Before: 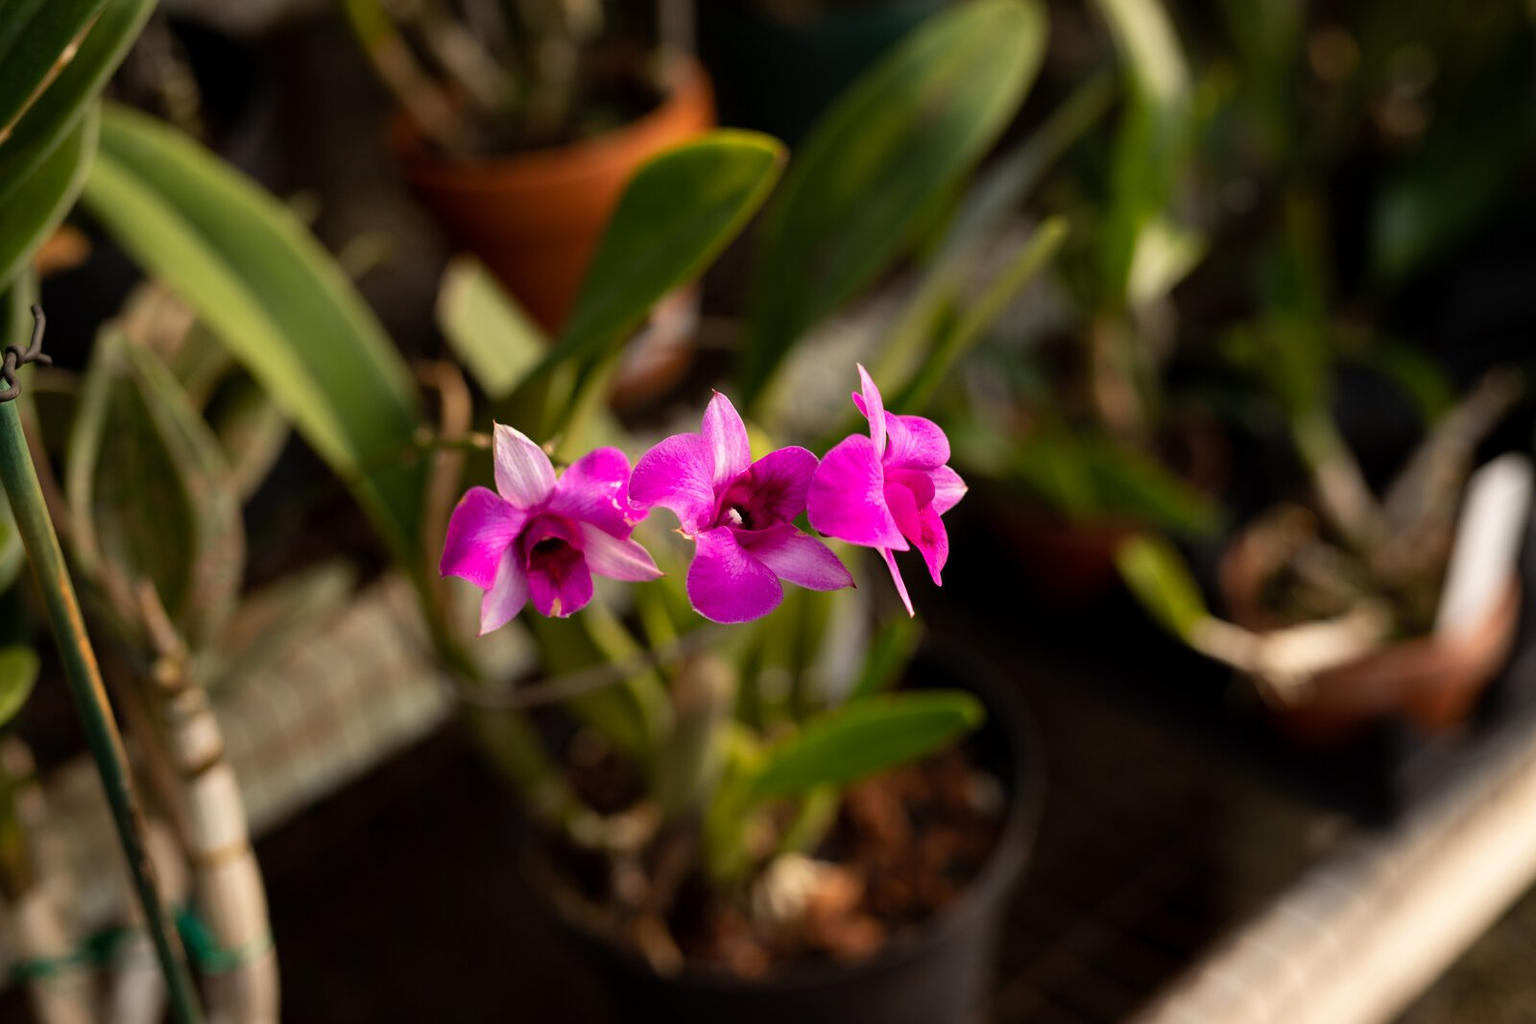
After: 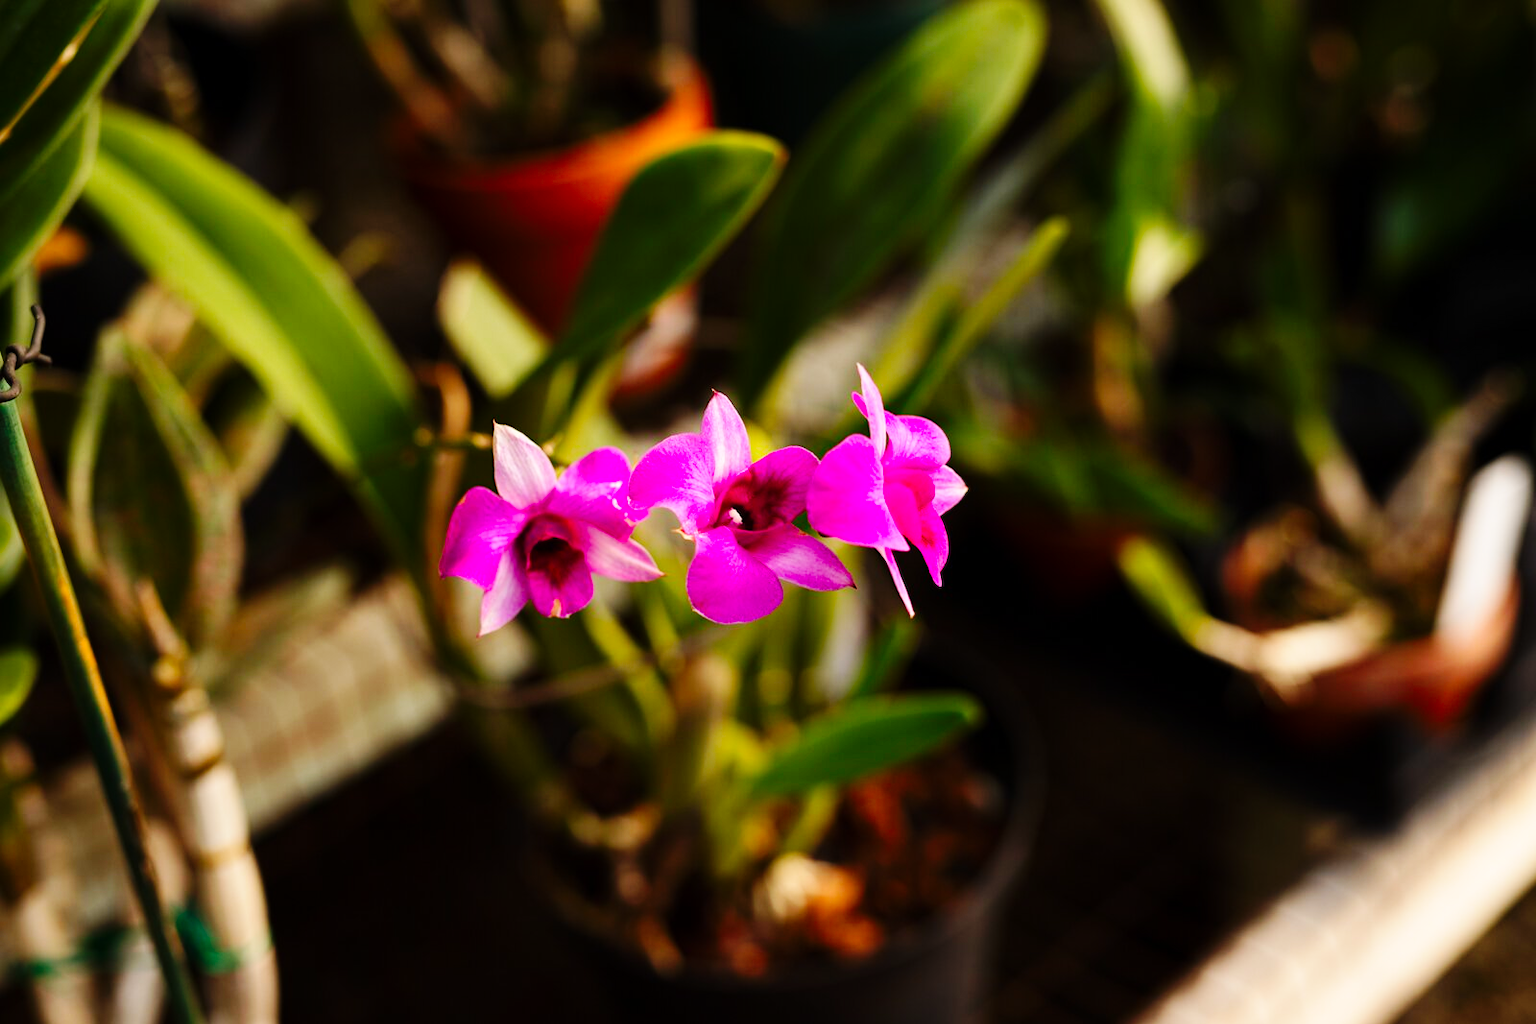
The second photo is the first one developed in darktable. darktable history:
contrast brightness saturation: contrast 0.041, saturation 0.153
base curve: curves: ch0 [(0, 0) (0.036, 0.025) (0.121, 0.166) (0.206, 0.329) (0.605, 0.79) (1, 1)], preserve colors none
exposure: compensate exposure bias true, compensate highlight preservation false
